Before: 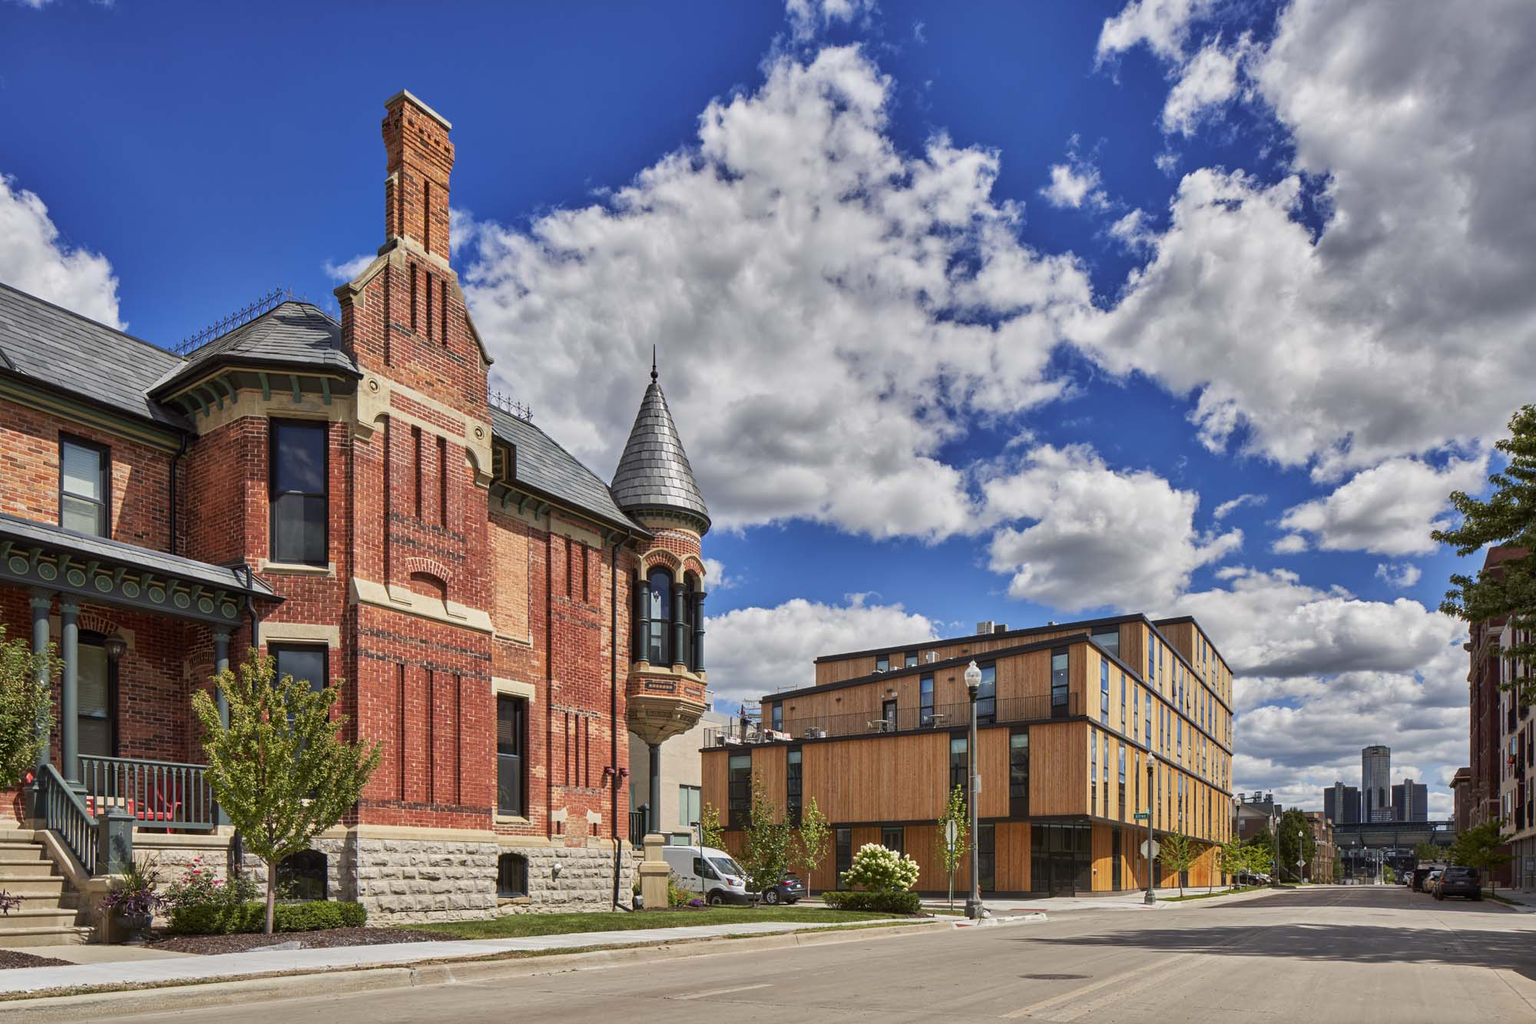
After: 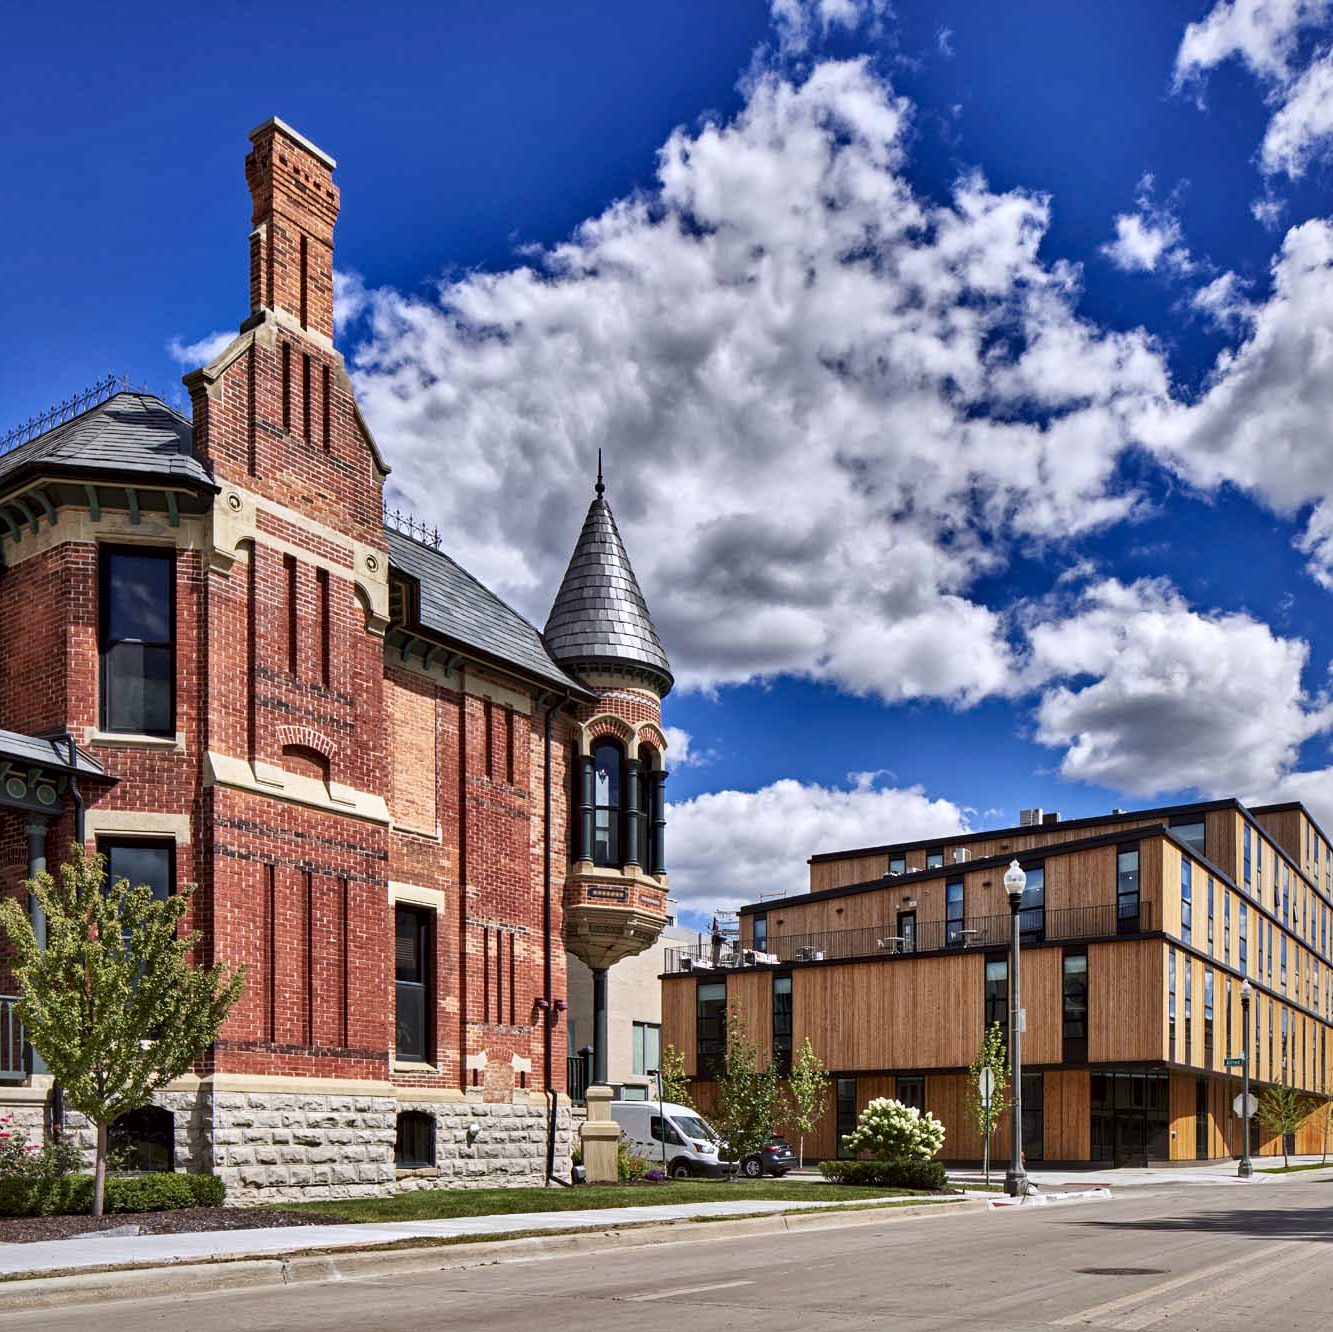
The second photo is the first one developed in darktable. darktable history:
color calibration: illuminant as shot in camera, x 0.358, y 0.373, temperature 4628.91 K
crop and rotate: left 12.648%, right 20.685%
haze removal: compatibility mode true, adaptive false
local contrast: mode bilateral grid, contrast 100, coarseness 100, detail 165%, midtone range 0.2
